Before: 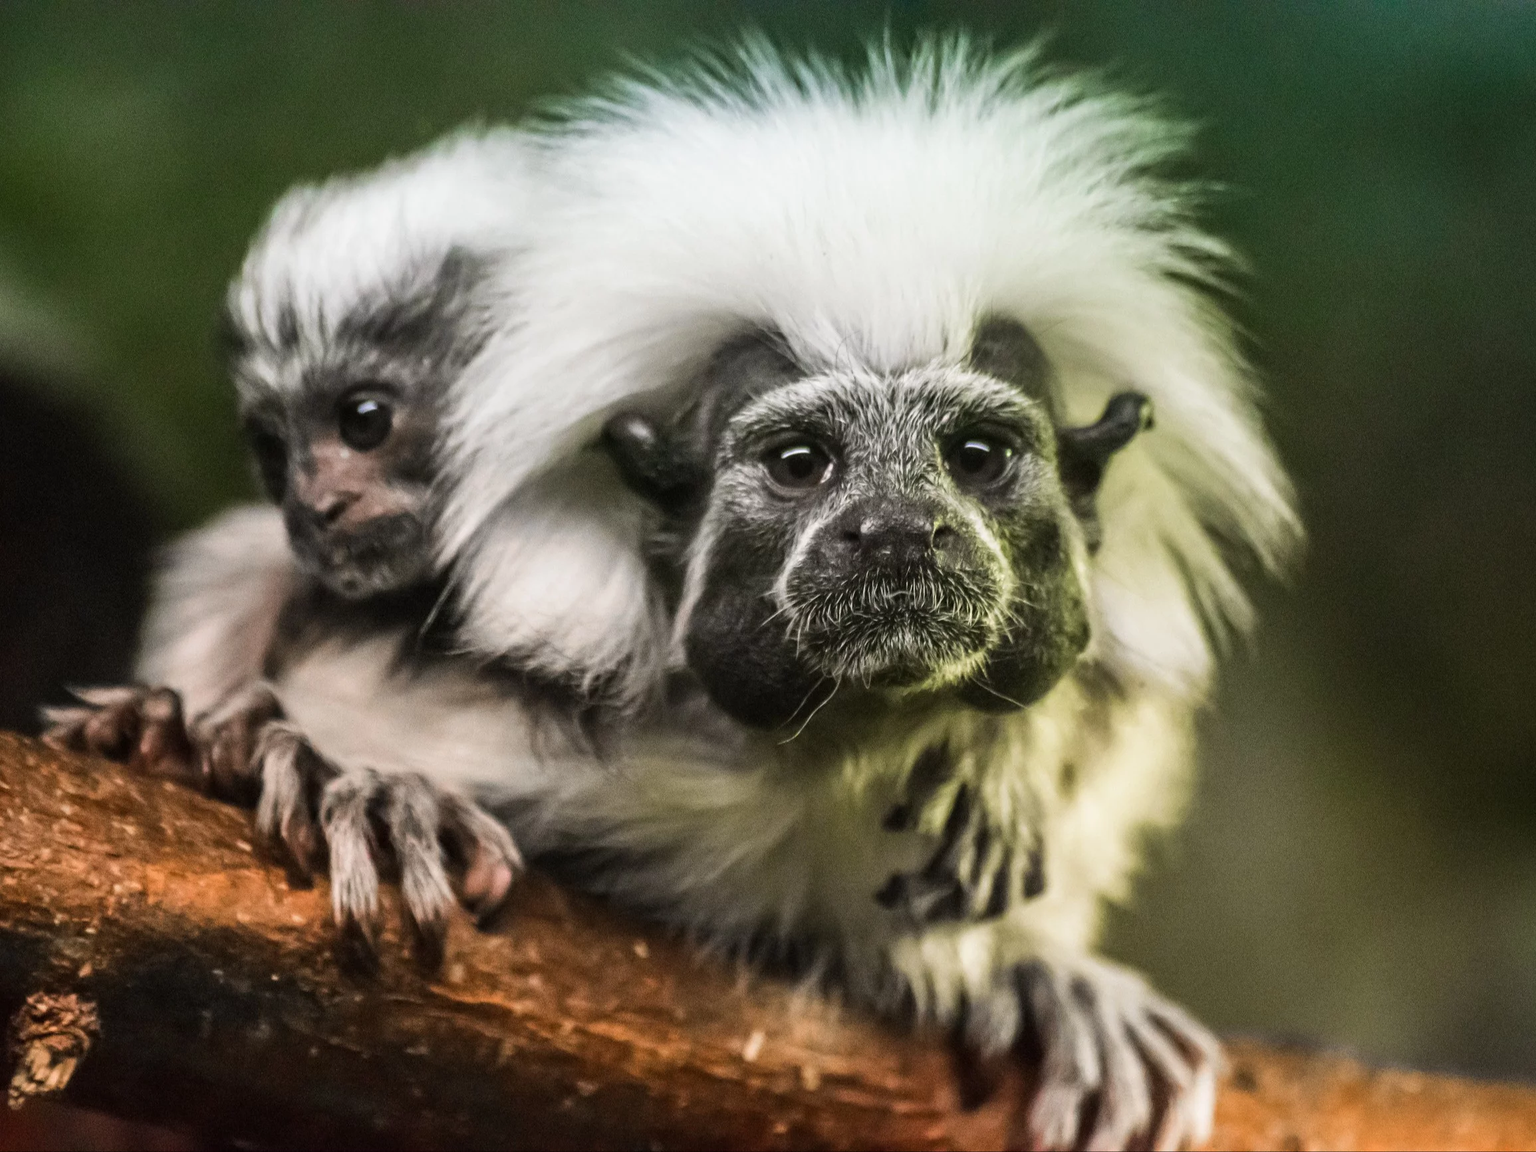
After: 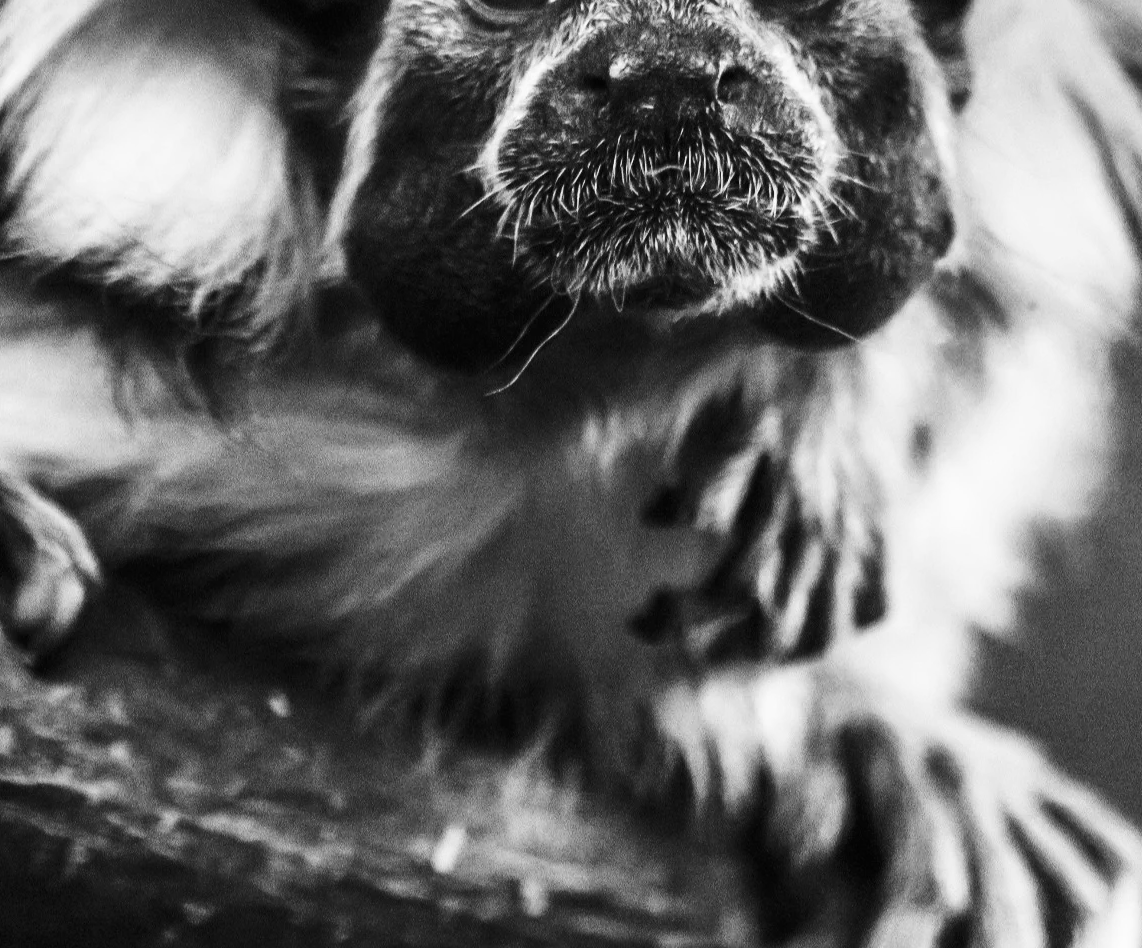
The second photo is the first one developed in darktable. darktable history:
white balance: red 1.127, blue 0.943
crop: left 29.672%, top 41.786%, right 20.851%, bottom 3.487%
monochrome: on, module defaults
contrast brightness saturation: contrast 0.28
